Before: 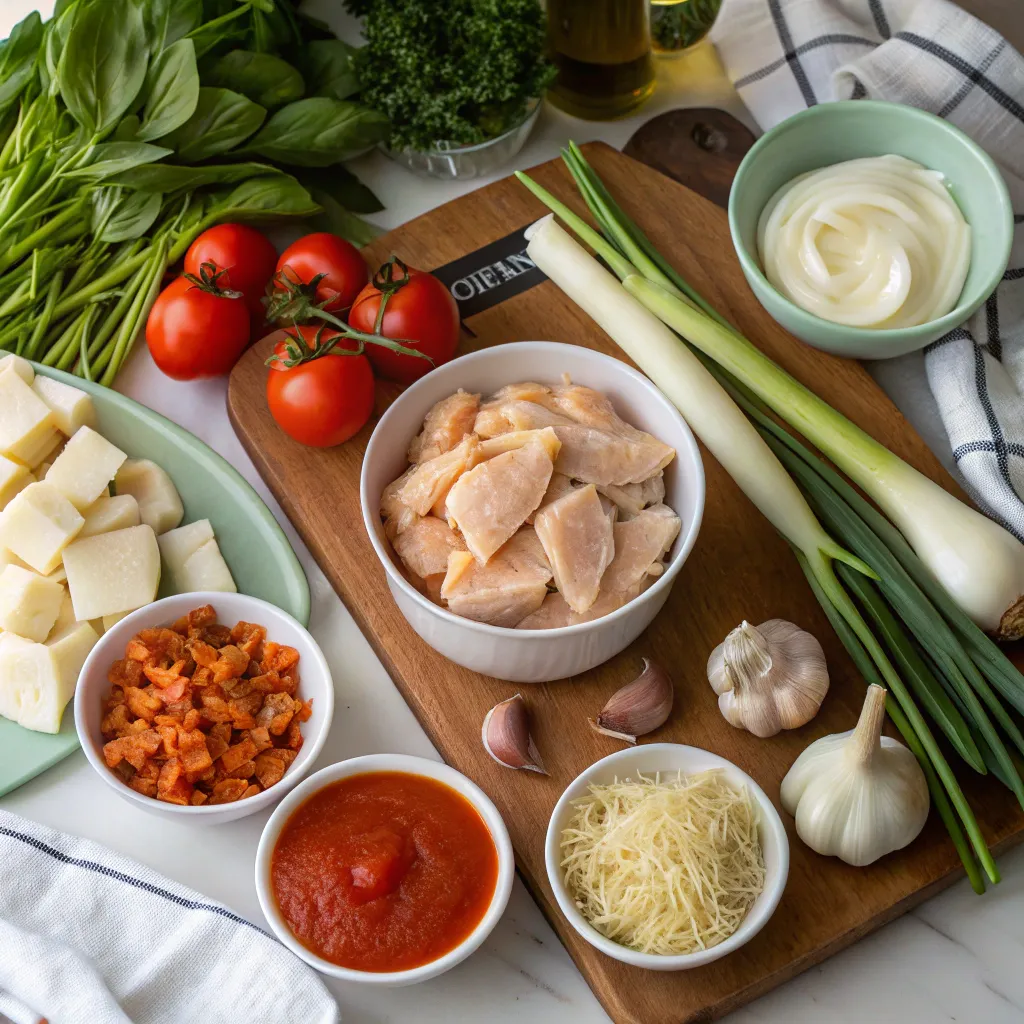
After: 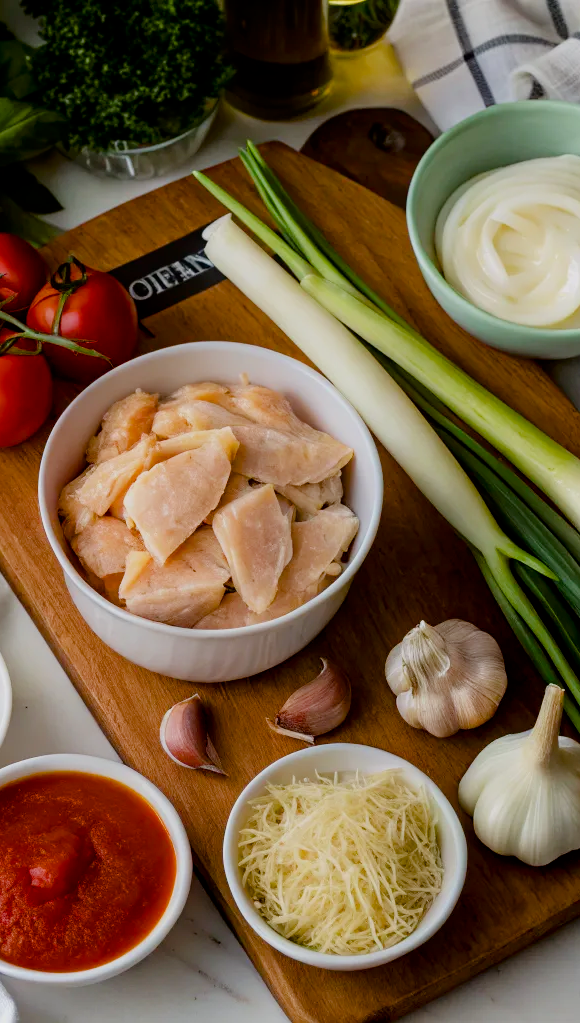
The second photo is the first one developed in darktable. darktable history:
crop: left 31.458%, top 0%, right 11.876%
color balance rgb: perceptual saturation grading › global saturation 20%, perceptual saturation grading › highlights -25%, perceptual saturation grading › shadows 50%
filmic rgb: black relative exposure -7.65 EV, white relative exposure 4.56 EV, hardness 3.61, color science v6 (2022)
exposure: black level correction 0.001, compensate highlight preservation false
shadows and highlights: shadows -62.32, white point adjustment -5.22, highlights 61.59
